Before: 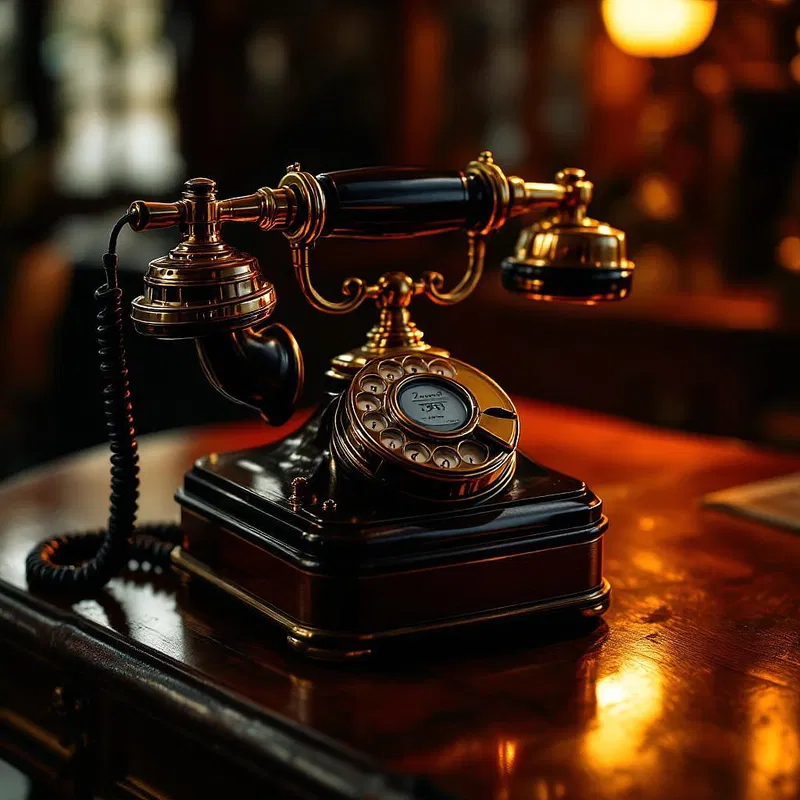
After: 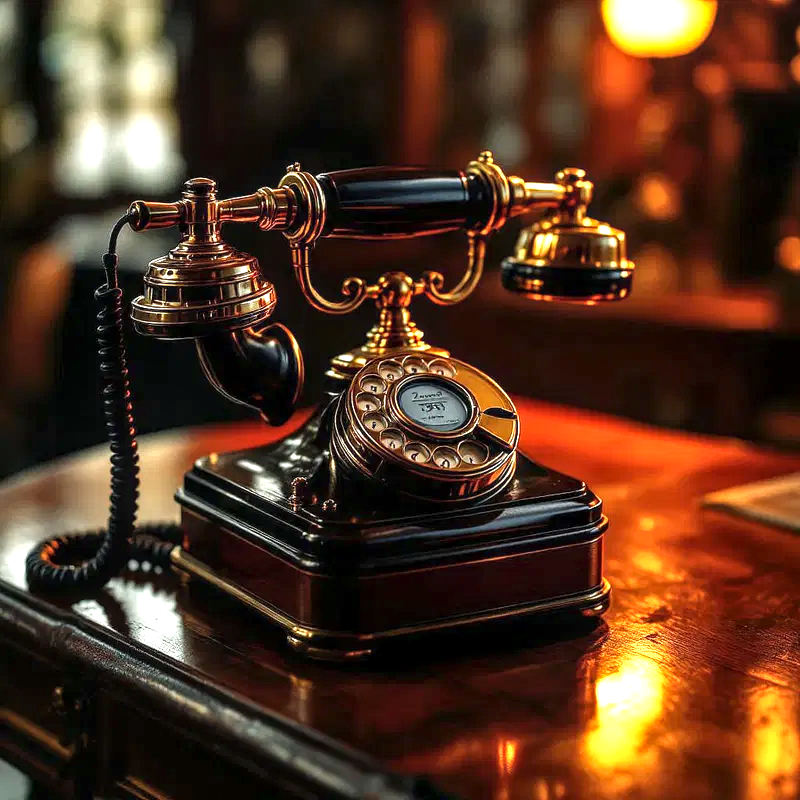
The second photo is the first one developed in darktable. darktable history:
local contrast: detail 130%
exposure: black level correction 0, exposure 1 EV, compensate exposure bias true, compensate highlight preservation false
